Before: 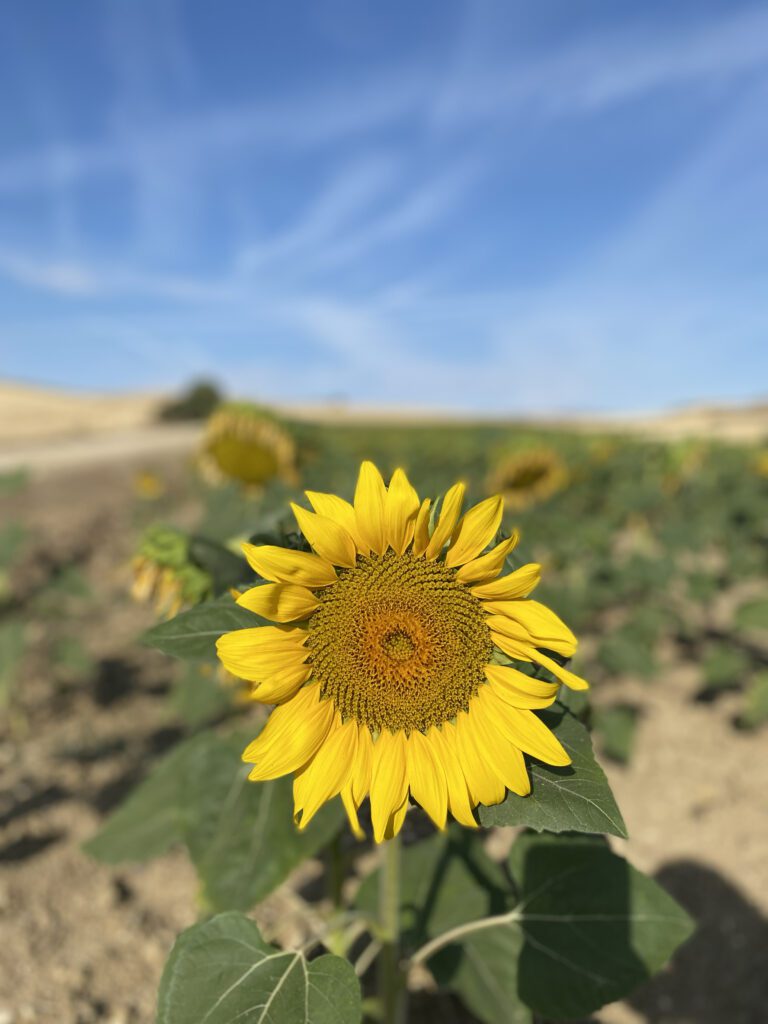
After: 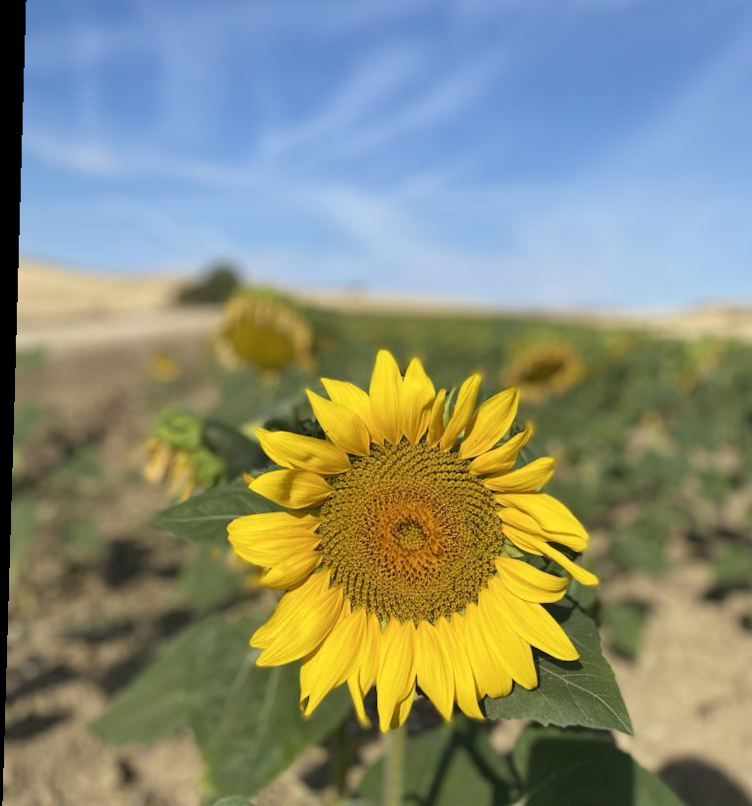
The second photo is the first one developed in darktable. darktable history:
rotate and perspective: rotation 1.72°, automatic cropping off
crop and rotate: angle 0.03°, top 11.643%, right 5.651%, bottom 11.189%
